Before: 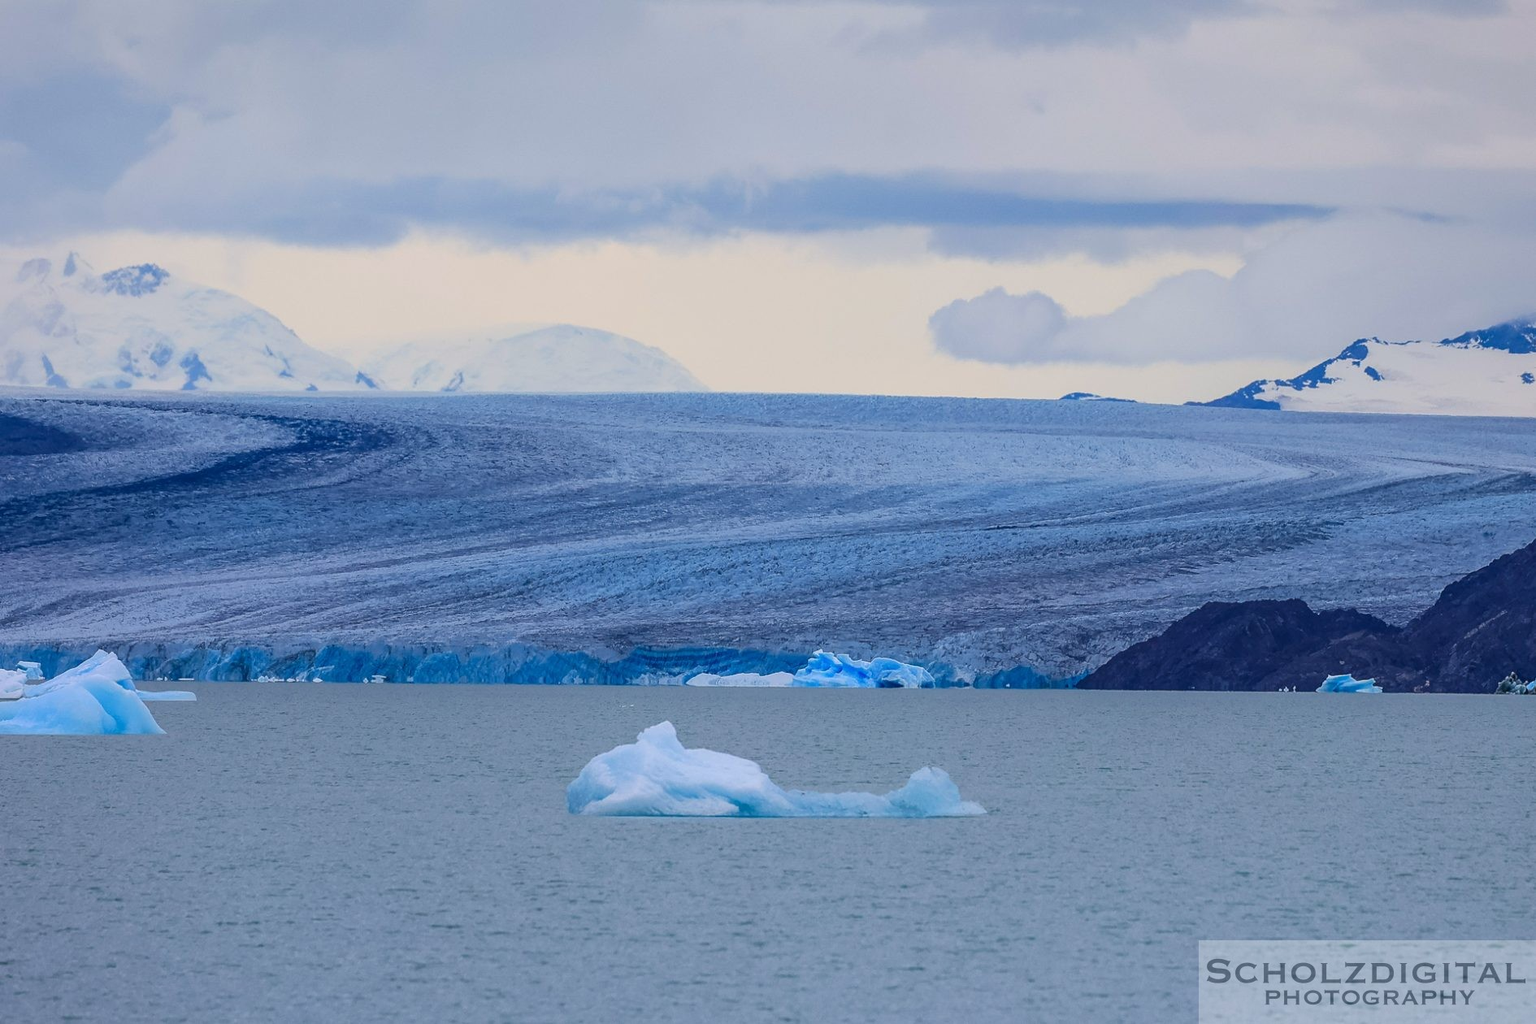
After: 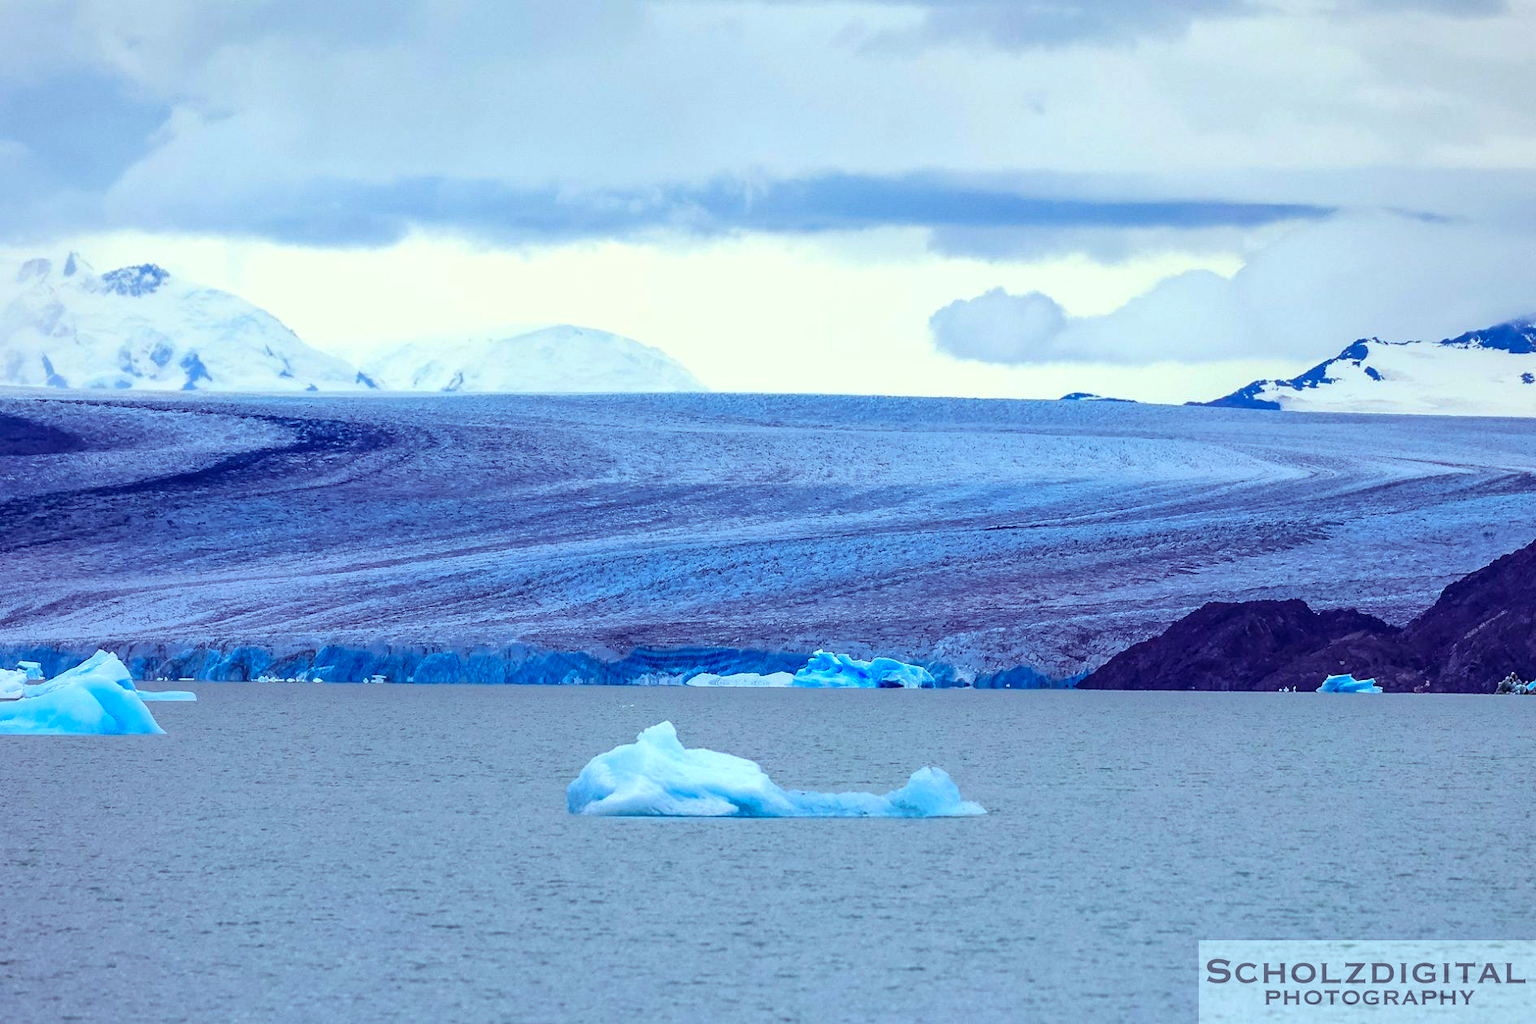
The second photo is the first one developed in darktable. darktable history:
rgb levels: mode RGB, independent channels, levels [[0, 0.5, 1], [0, 0.521, 1], [0, 0.536, 1]]
color balance rgb: shadows lift › luminance 0.49%, shadows lift › chroma 6.83%, shadows lift › hue 300.29°, power › hue 208.98°, highlights gain › luminance 20.24%, highlights gain › chroma 2.73%, highlights gain › hue 173.85°, perceptual saturation grading › global saturation 18.05%
exposure: black level correction 0.005, exposure 0.417 EV, compensate highlight preservation false
shadows and highlights: radius 125.46, shadows 30.51, highlights -30.51, low approximation 0.01, soften with gaussian
